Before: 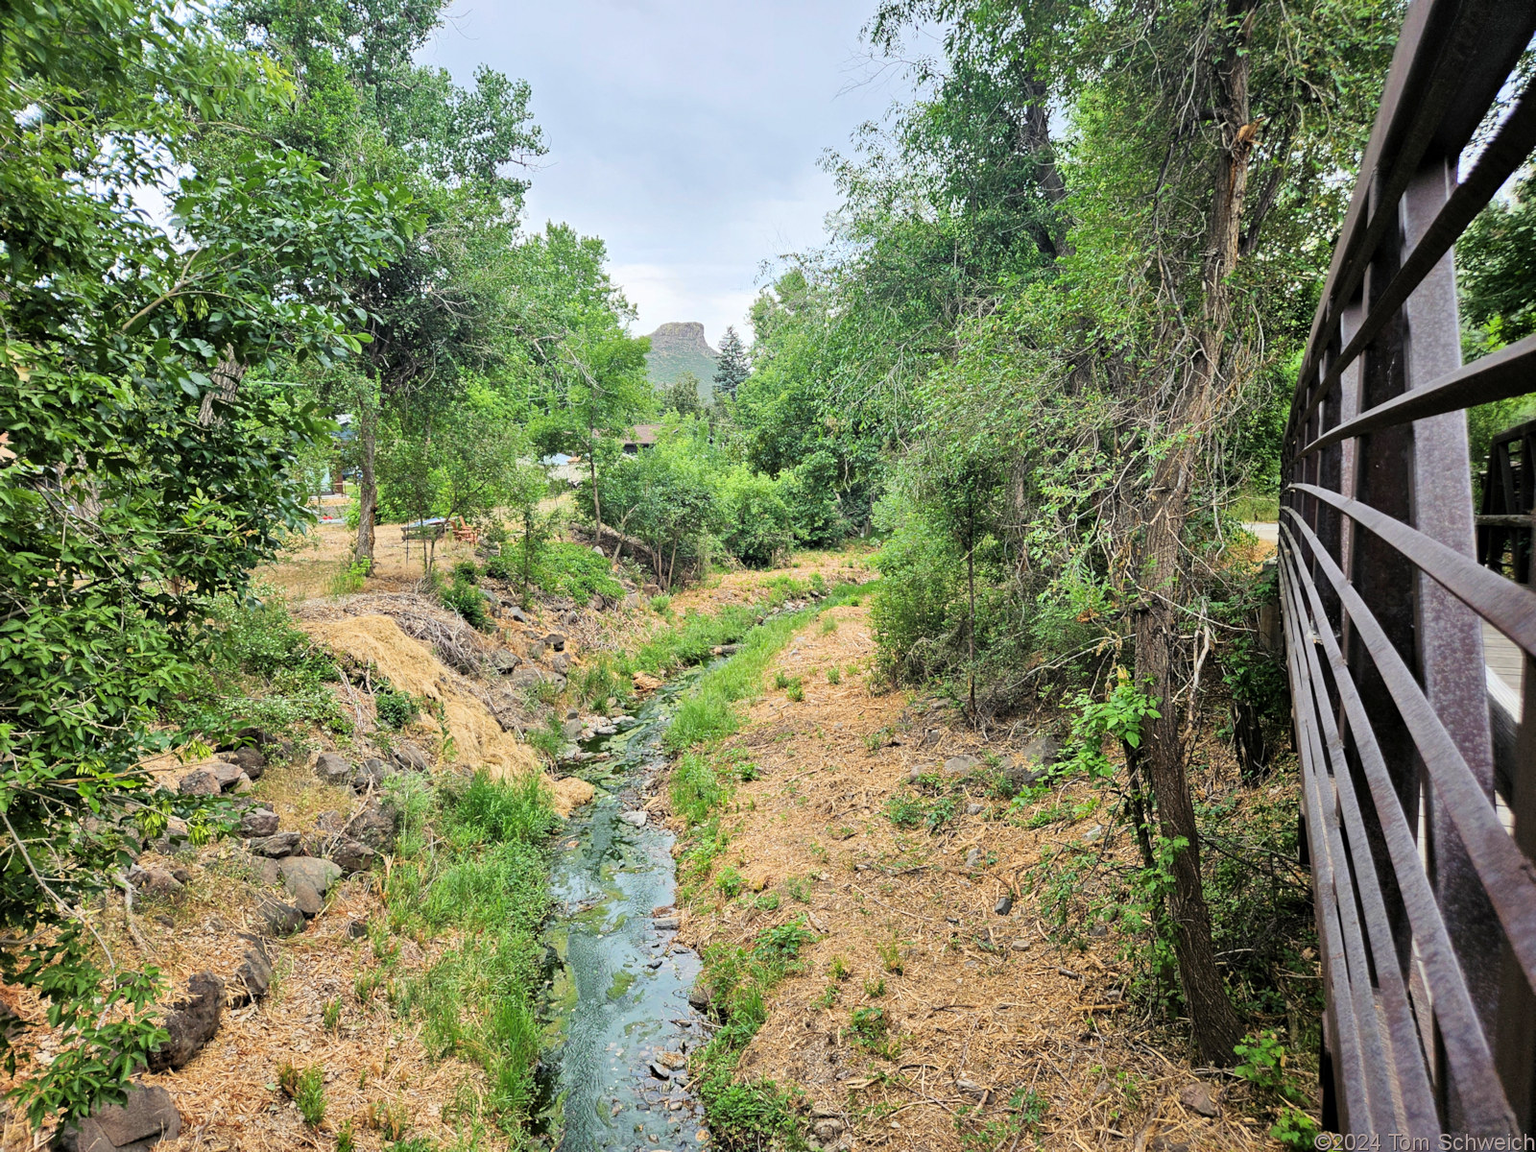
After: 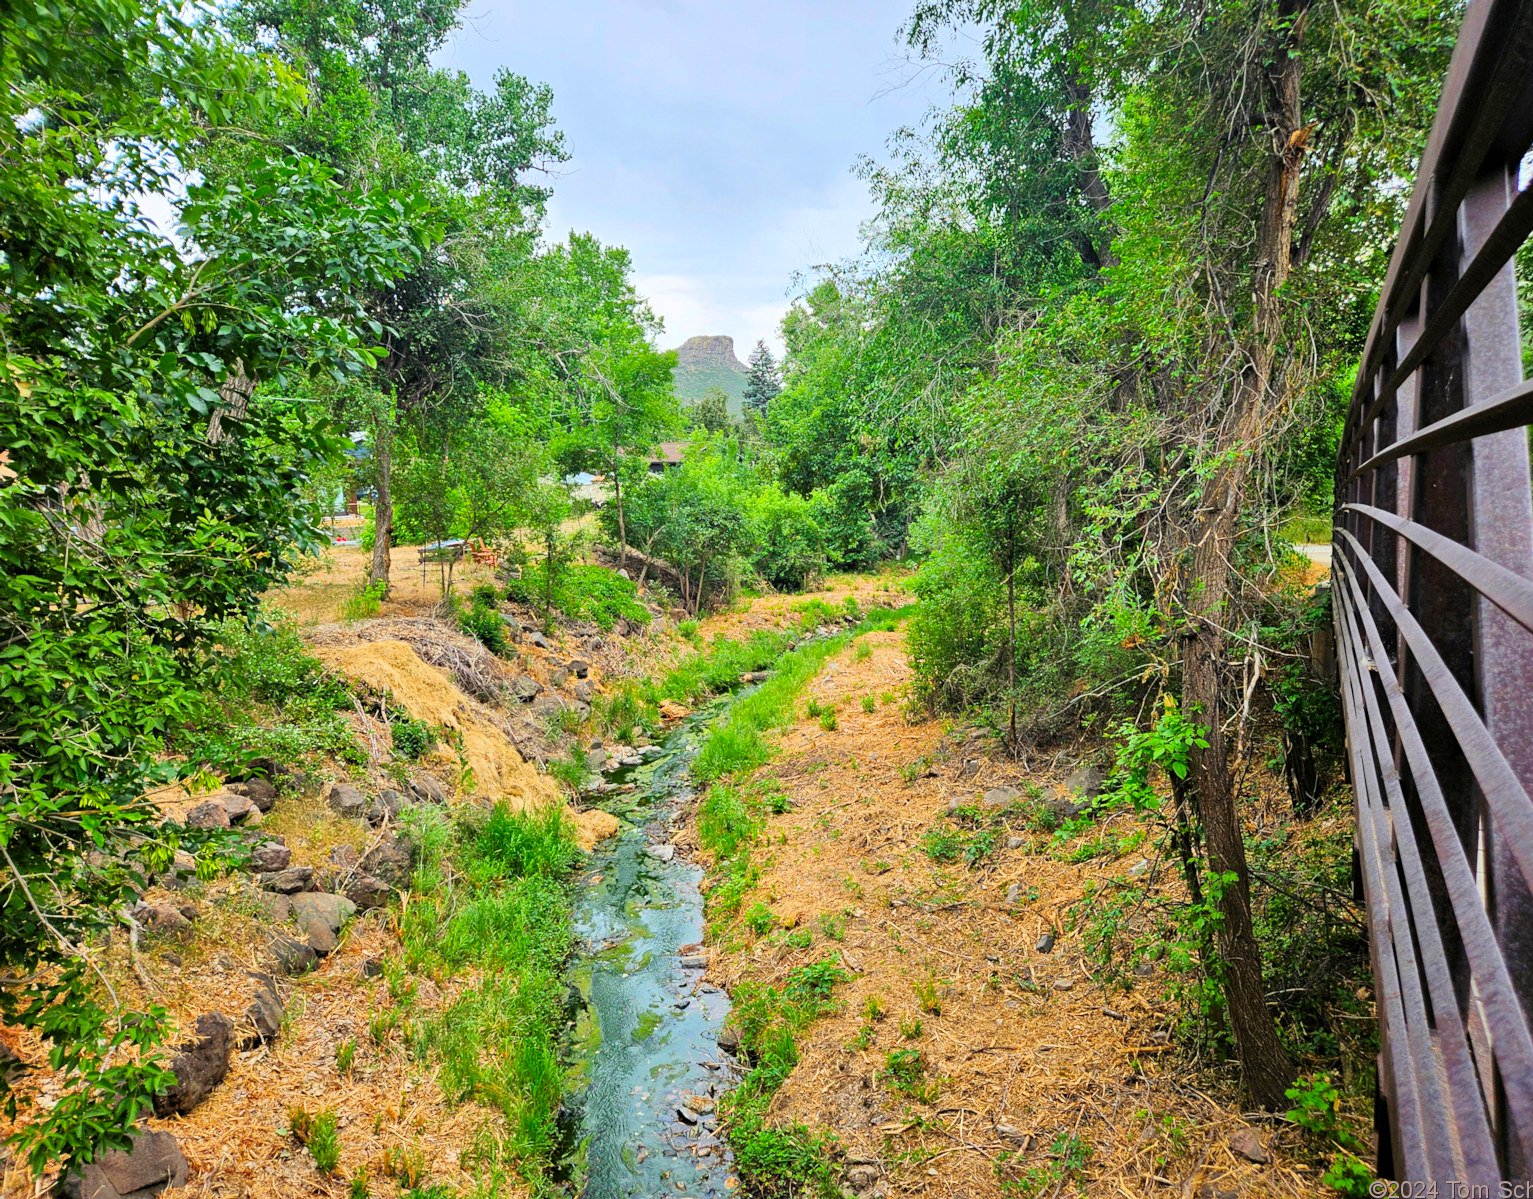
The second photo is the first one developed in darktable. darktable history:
crop: right 4.126%, bottom 0.031%
contrast brightness saturation: saturation 0.5
